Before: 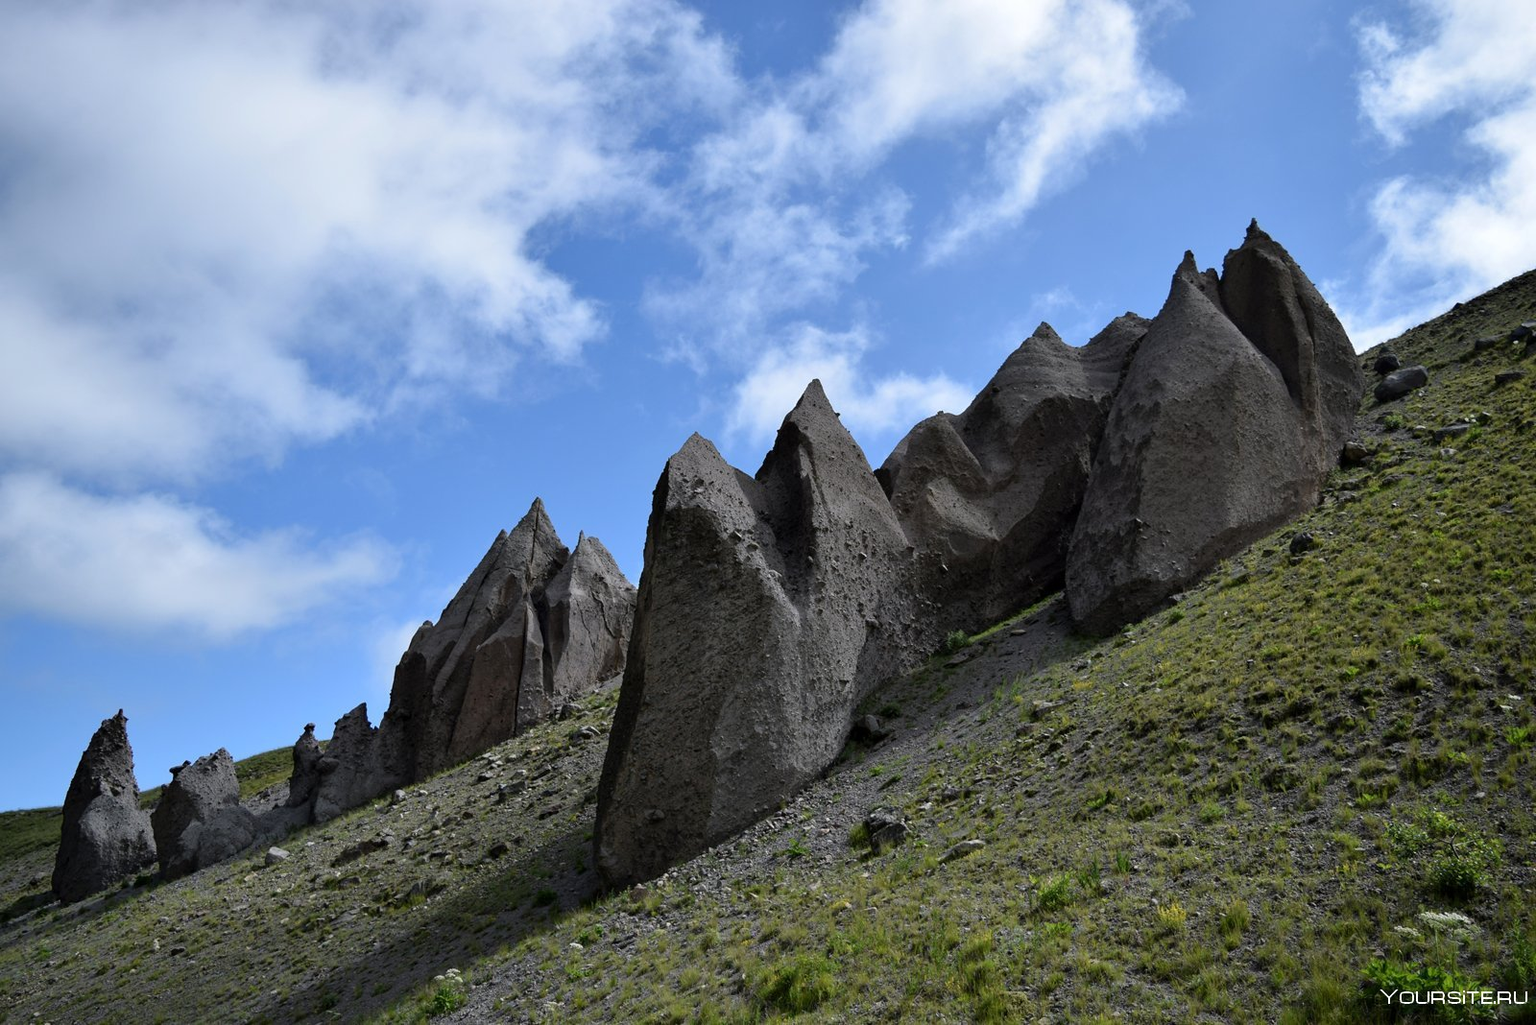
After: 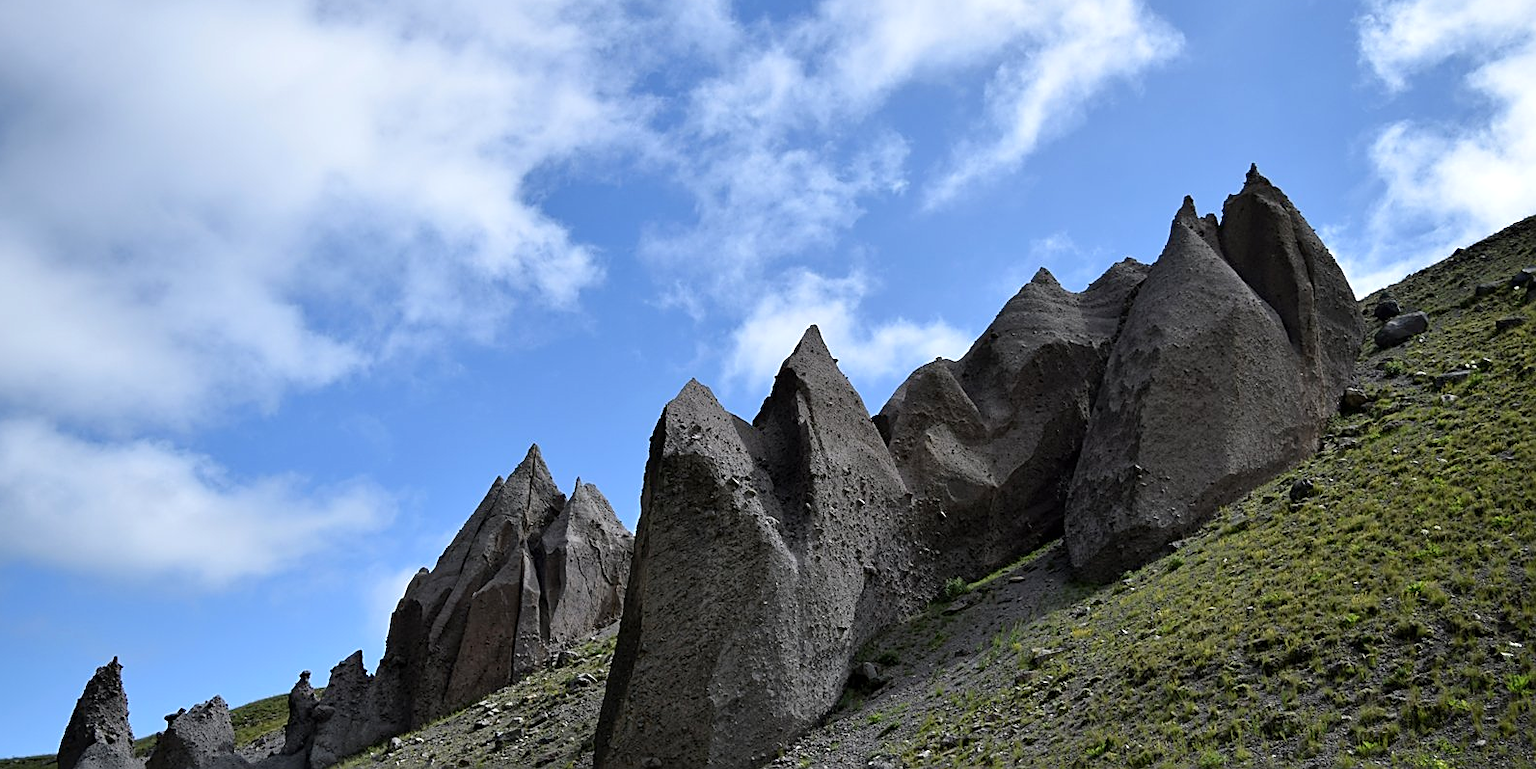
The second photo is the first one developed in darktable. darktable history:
exposure: exposure 0.131 EV, compensate highlight preservation false
sharpen: amount 0.55
crop: left 0.387%, top 5.469%, bottom 19.809%
